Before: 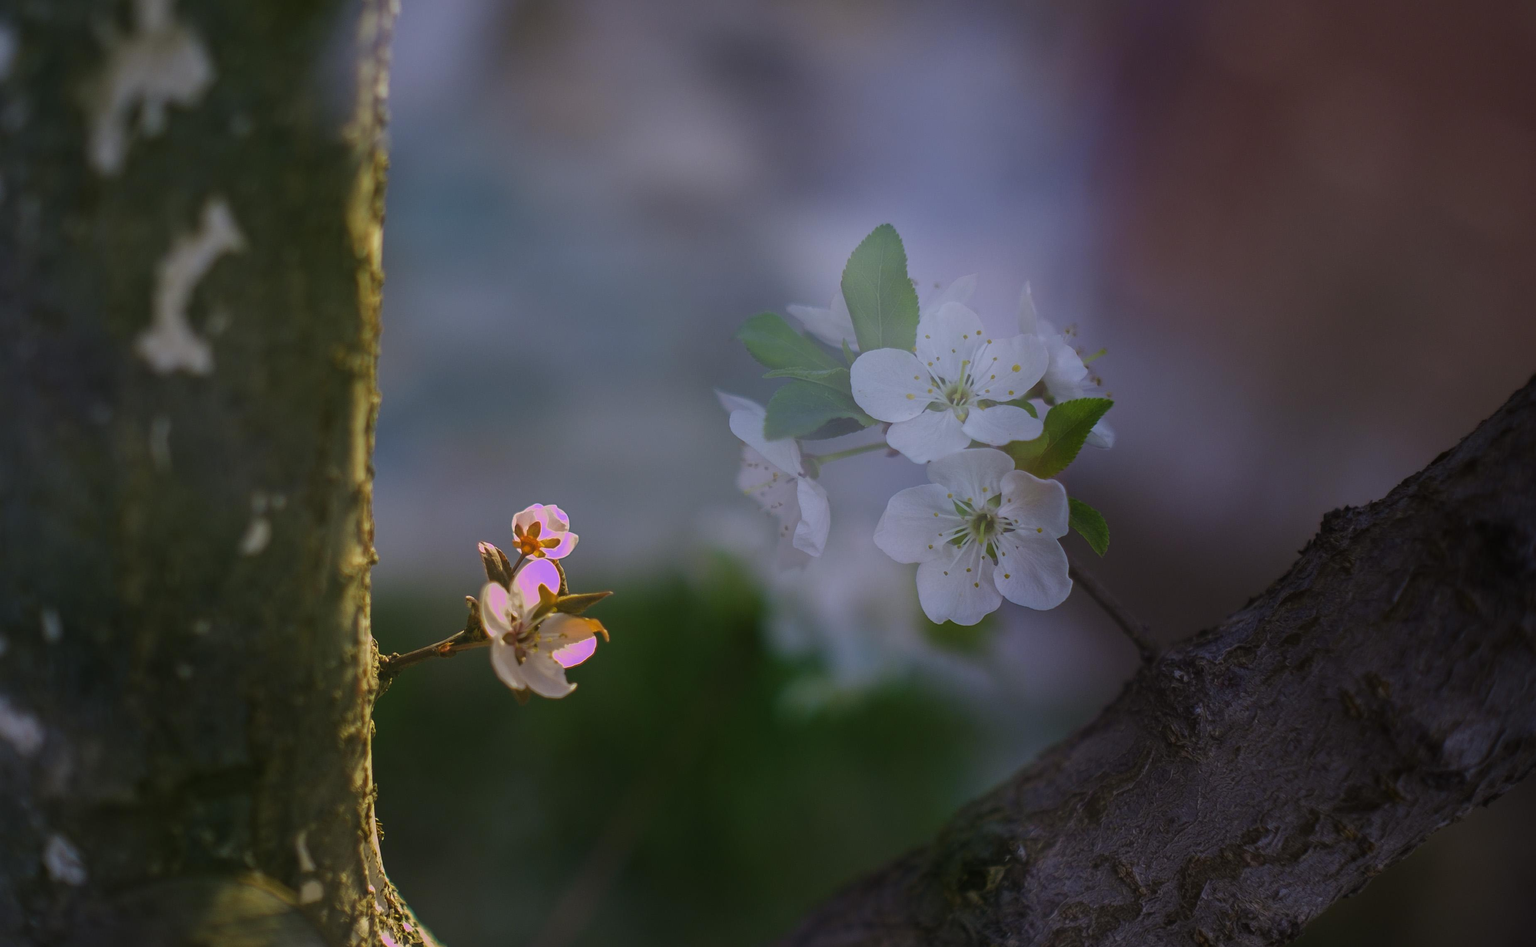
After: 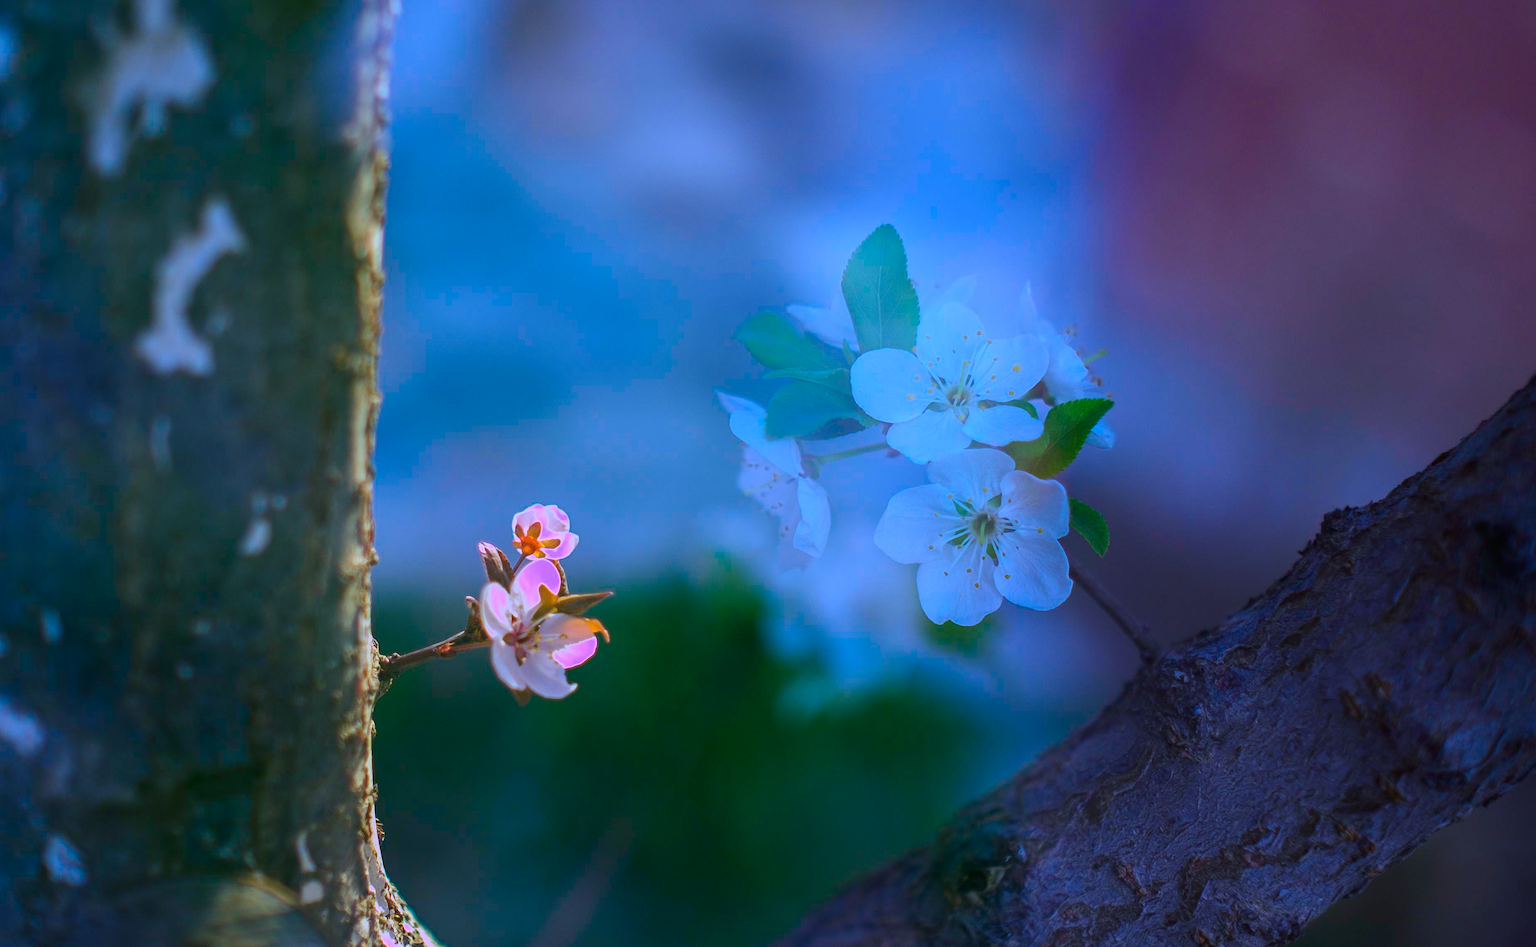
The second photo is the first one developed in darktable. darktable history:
contrast brightness saturation: contrast 0.144
color calibration: gray › normalize channels true, illuminant as shot in camera, x 0.443, y 0.414, temperature 2920.04 K, gamut compression 0.003
